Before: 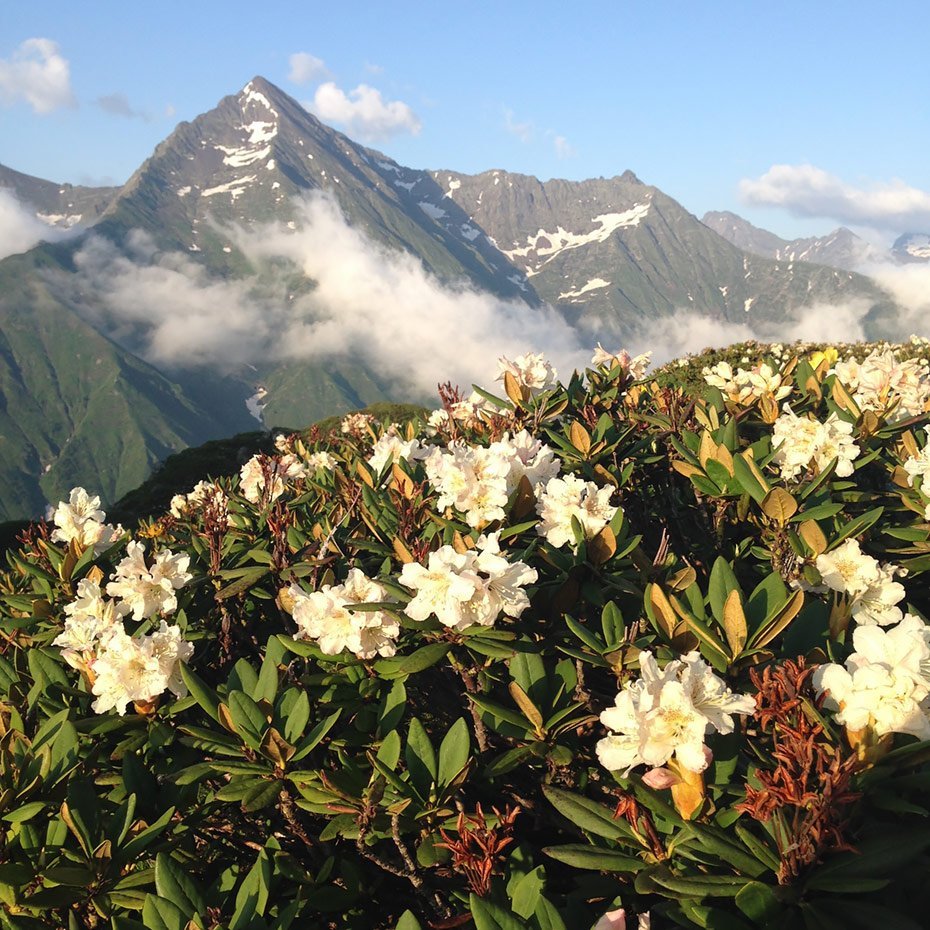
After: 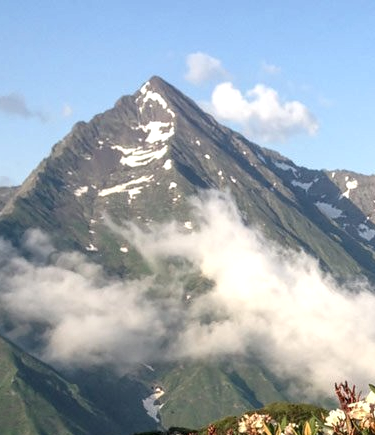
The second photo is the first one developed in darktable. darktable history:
local contrast: detail 150%
crop and rotate: left 11.173%, top 0.105%, right 48.48%, bottom 53.038%
